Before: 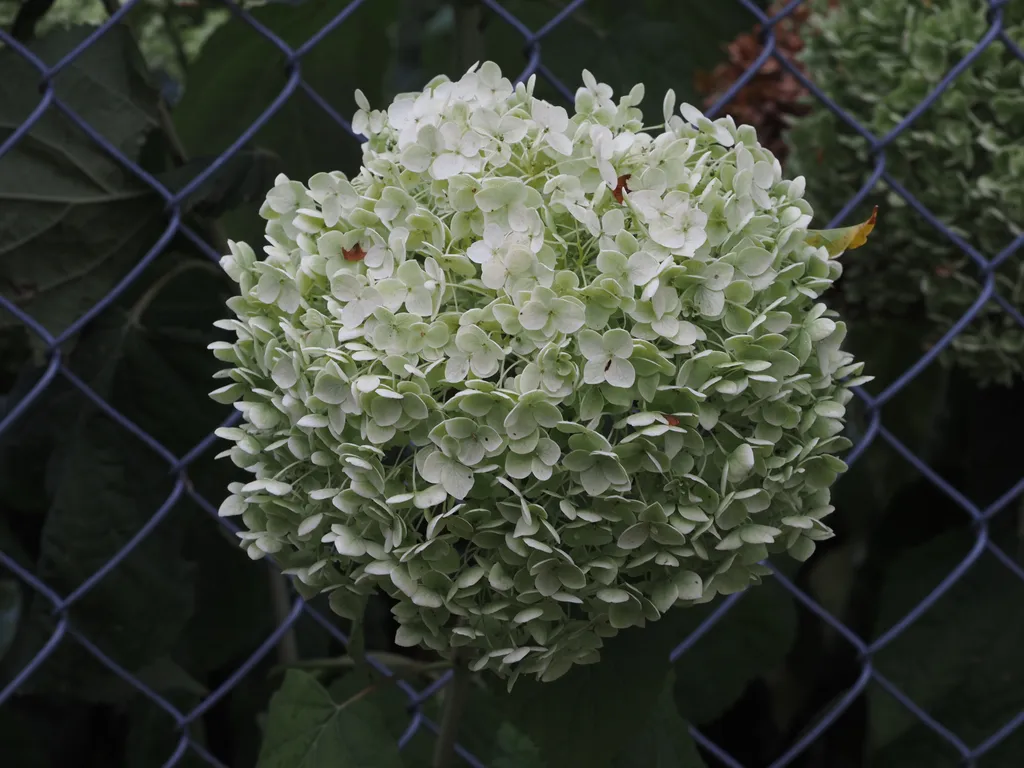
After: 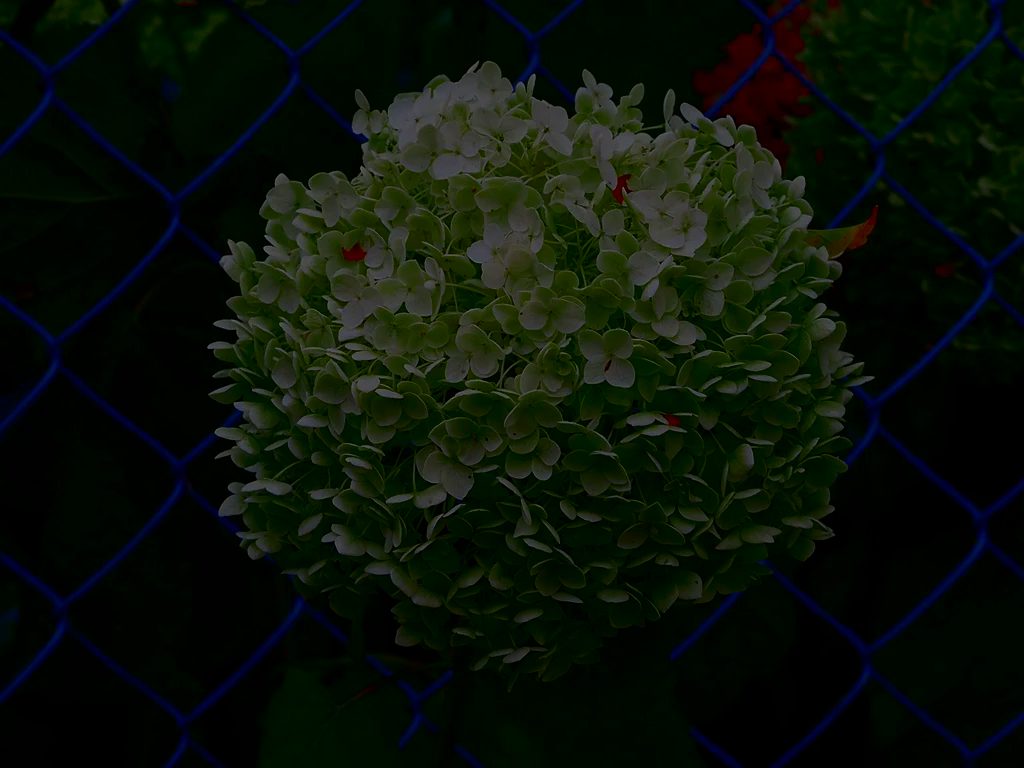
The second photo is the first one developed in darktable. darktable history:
contrast brightness saturation: brightness -0.989, saturation 0.984
filmic rgb: middle gray luminance 2.62%, black relative exposure -10.04 EV, white relative exposure 6.99 EV, dynamic range scaling 10.03%, target black luminance 0%, hardness 3.16, latitude 44.02%, contrast 0.684, highlights saturation mix 6.17%, shadows ↔ highlights balance 13.45%
sharpen: radius 0.983, amount 0.606
